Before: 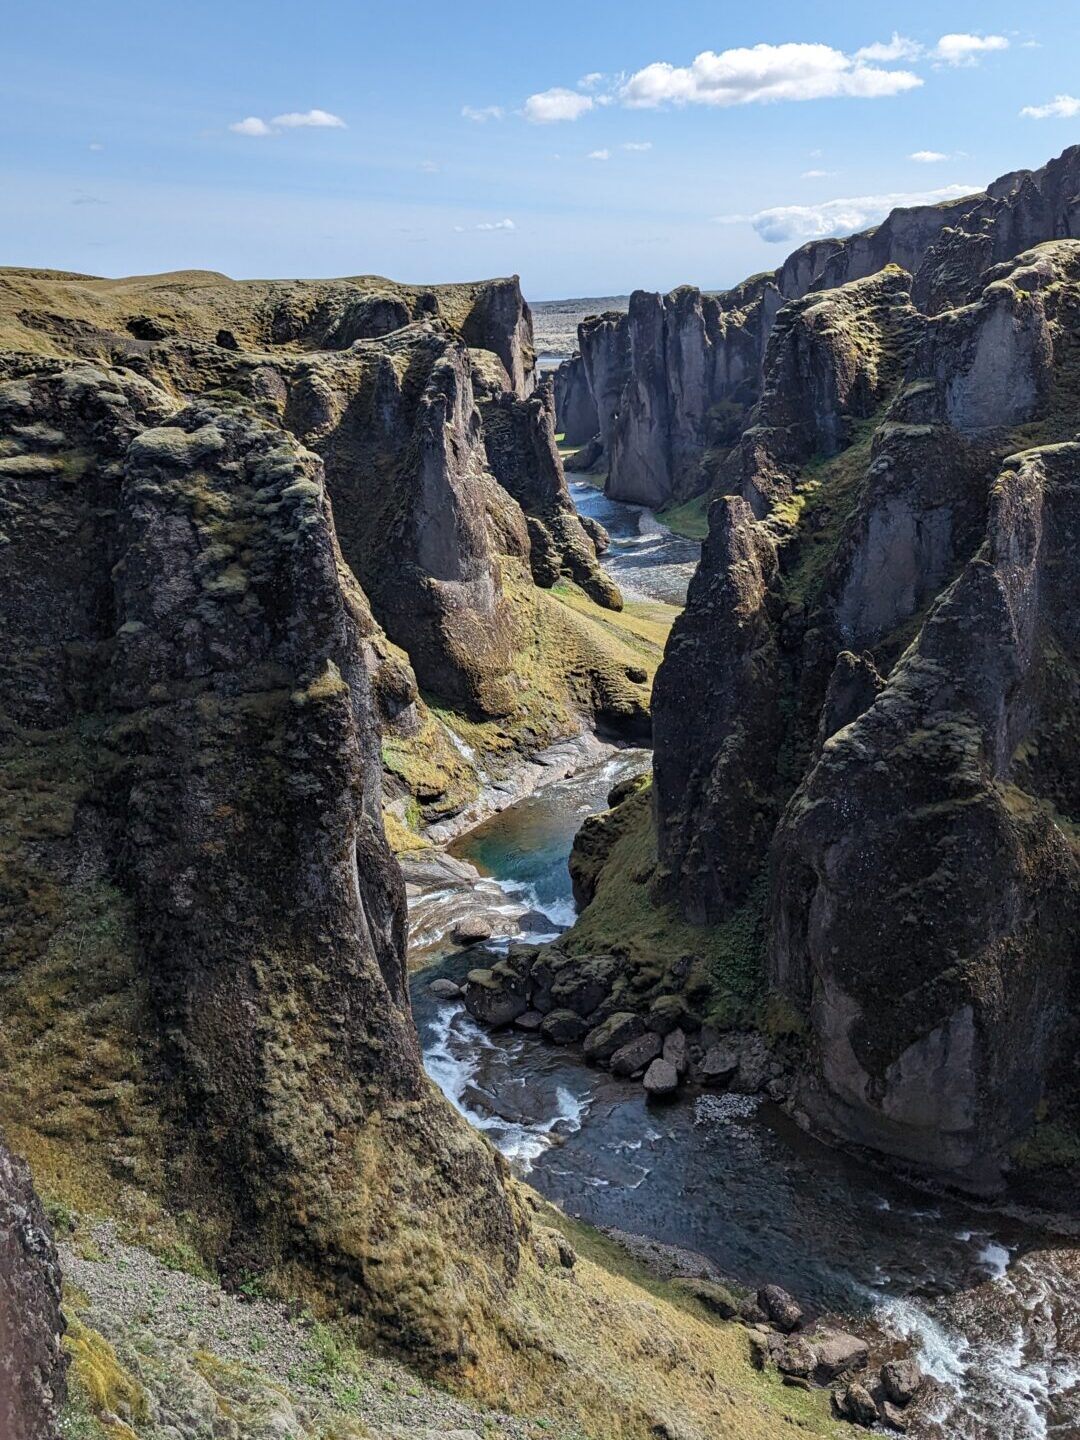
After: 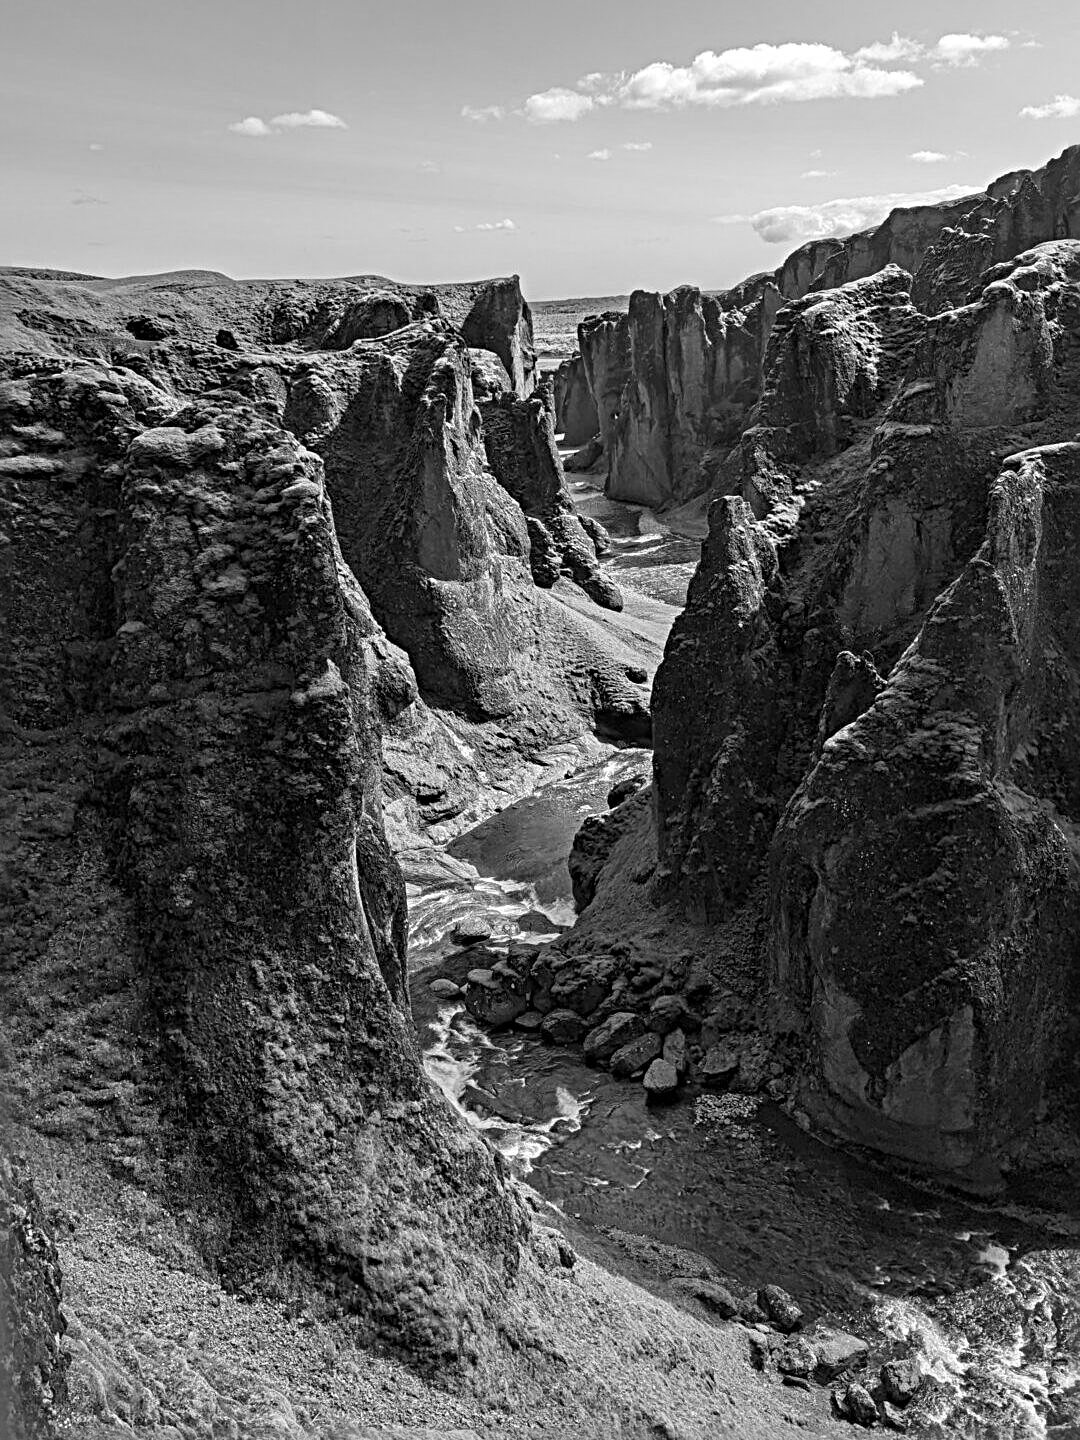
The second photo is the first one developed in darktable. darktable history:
sharpen: radius 4.883
monochrome: on, module defaults
